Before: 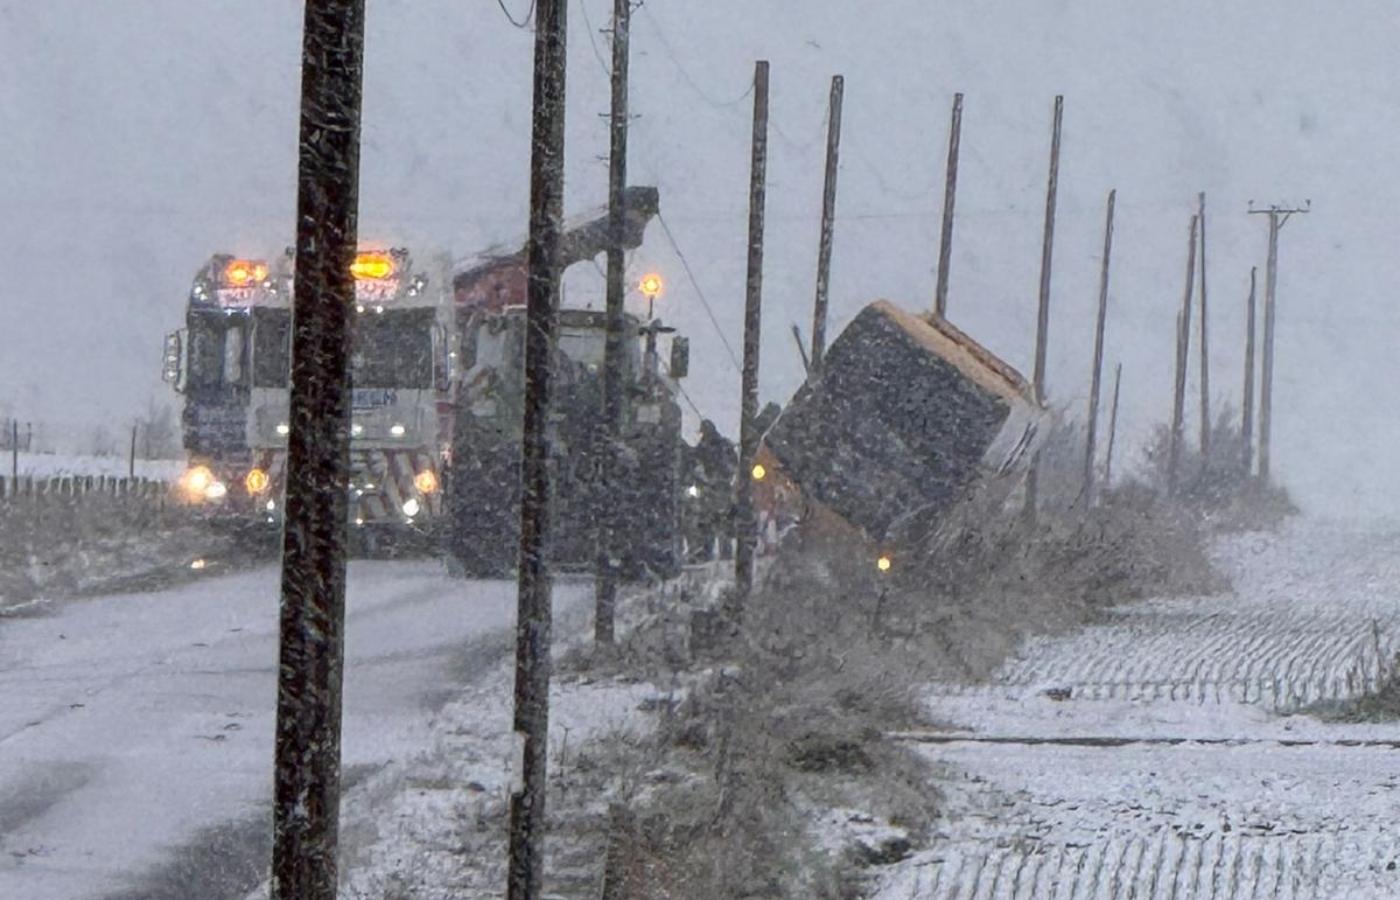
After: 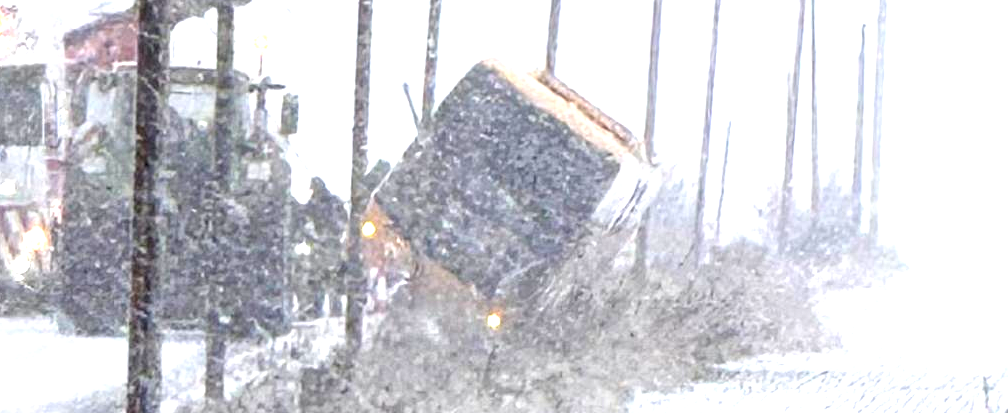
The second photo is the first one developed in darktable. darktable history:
crop and rotate: left 27.938%, top 27.046%, bottom 27.046%
exposure: black level correction 0.001, exposure 1.84 EV, compensate highlight preservation false
